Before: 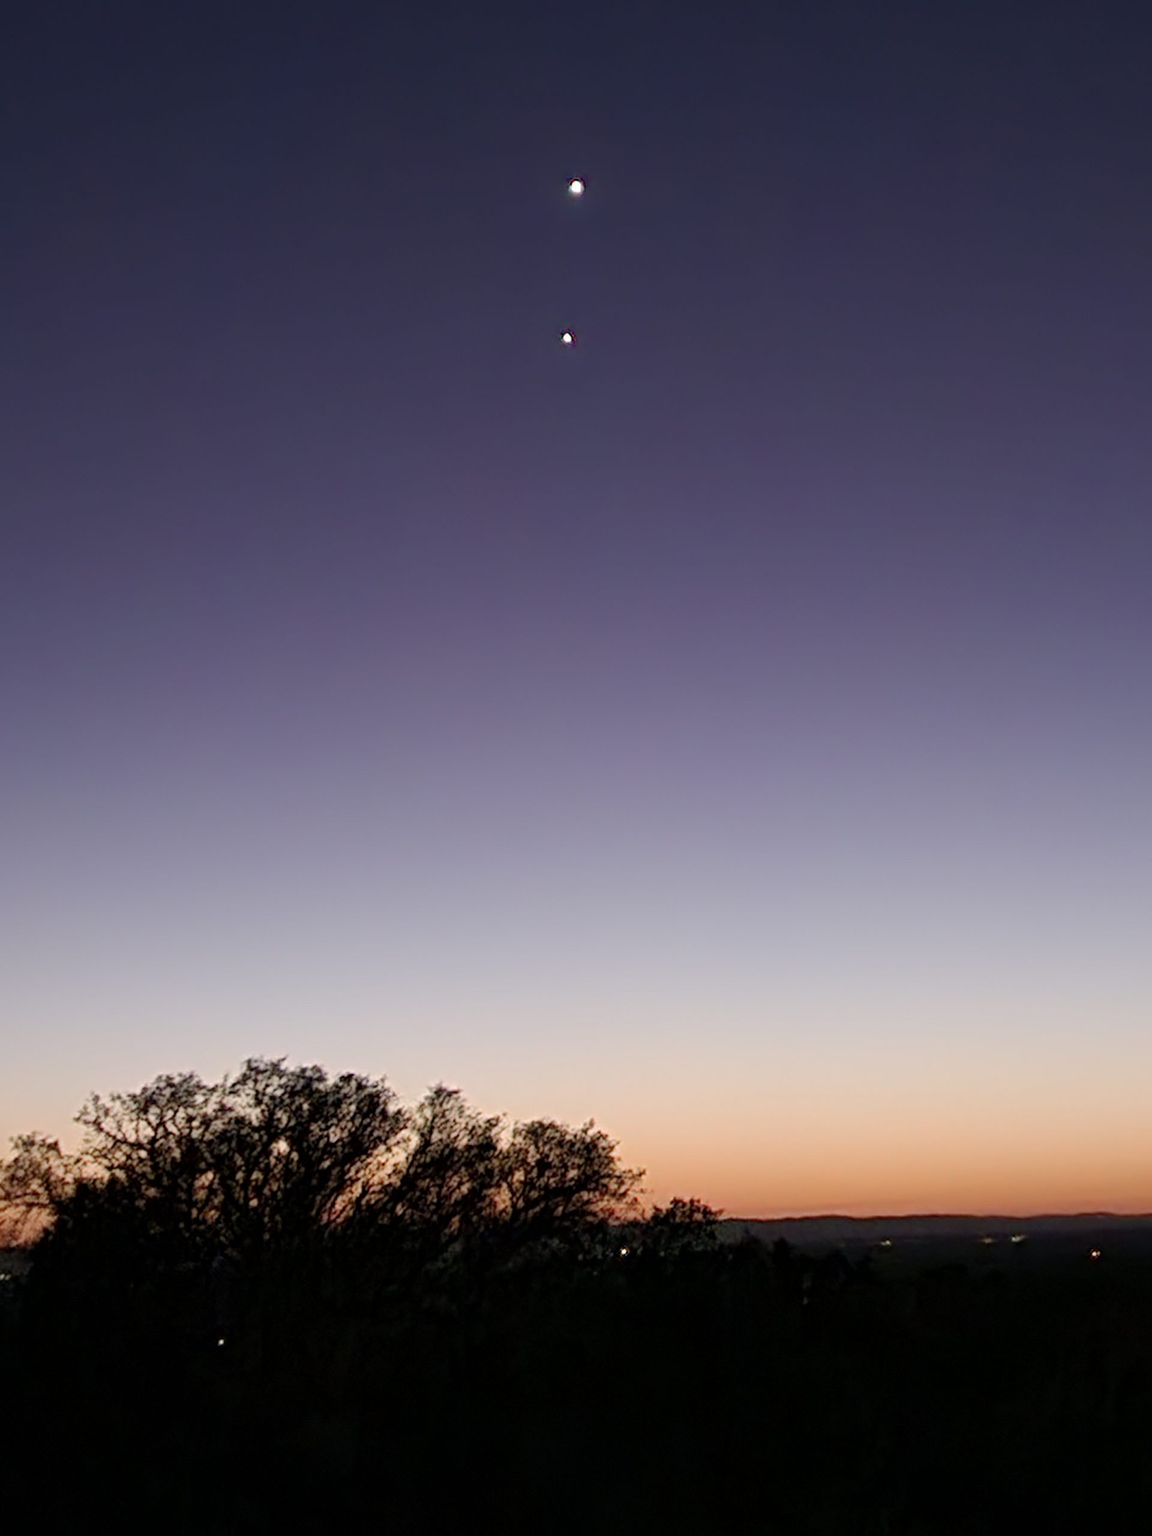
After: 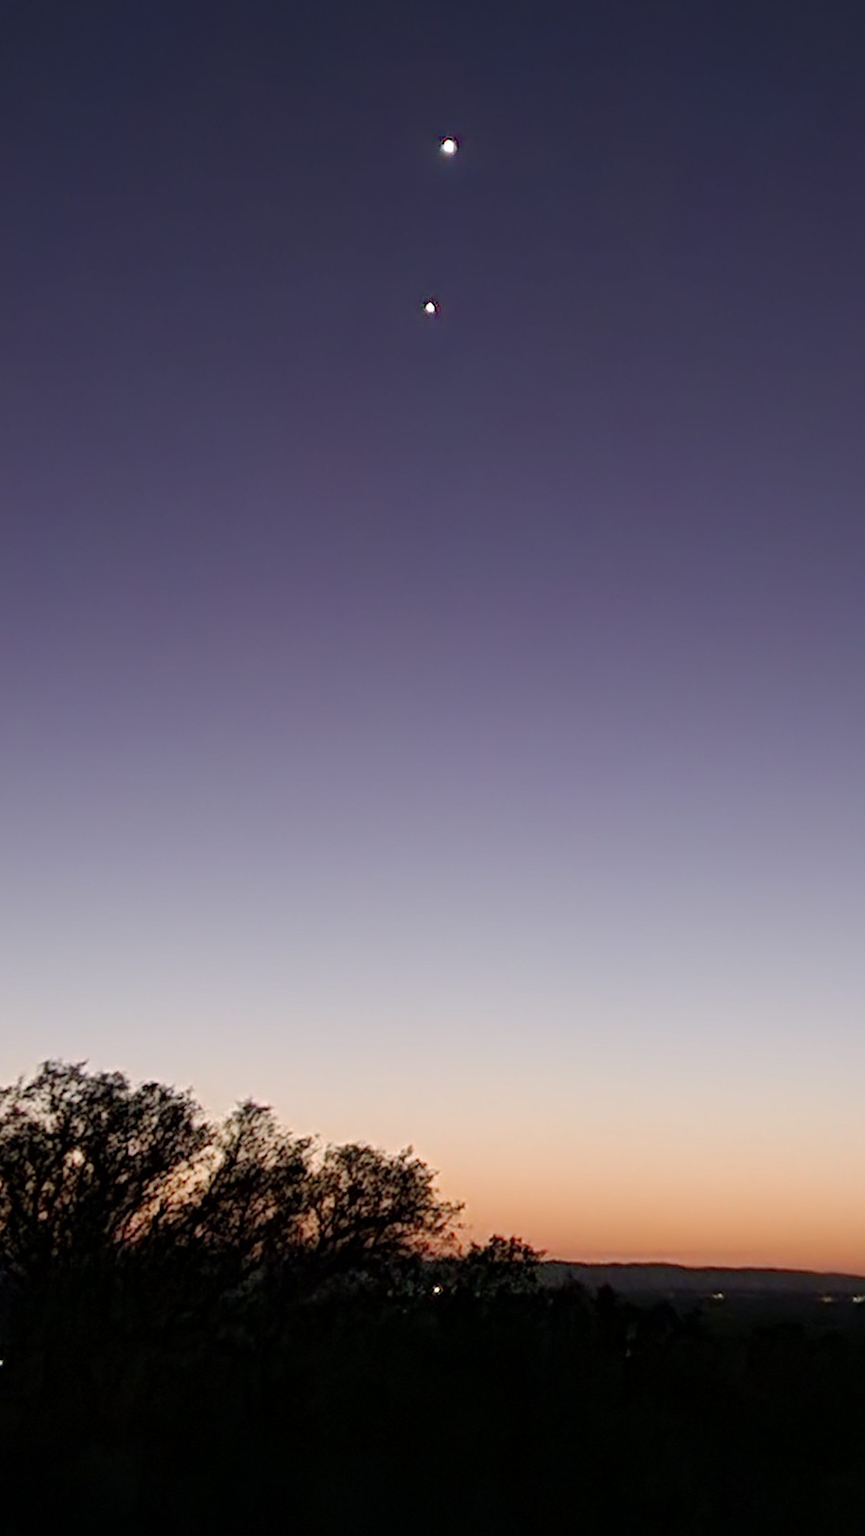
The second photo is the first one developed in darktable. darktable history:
crop and rotate: angle -3.16°, left 14.111%, top 0.043%, right 10.777%, bottom 0.039%
